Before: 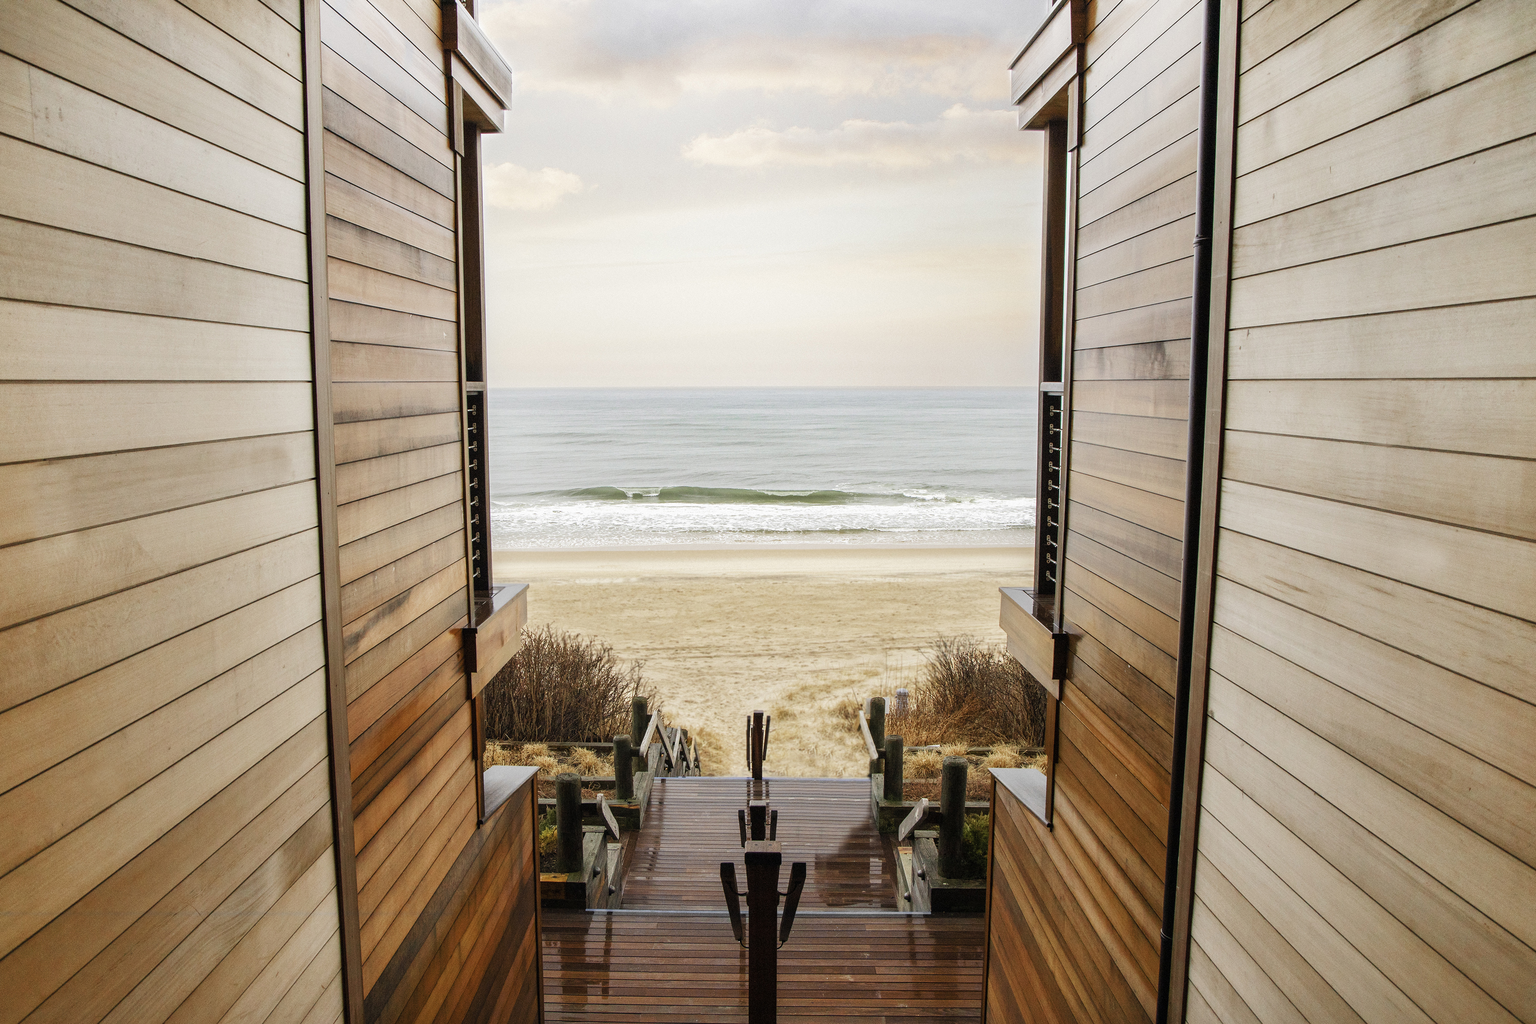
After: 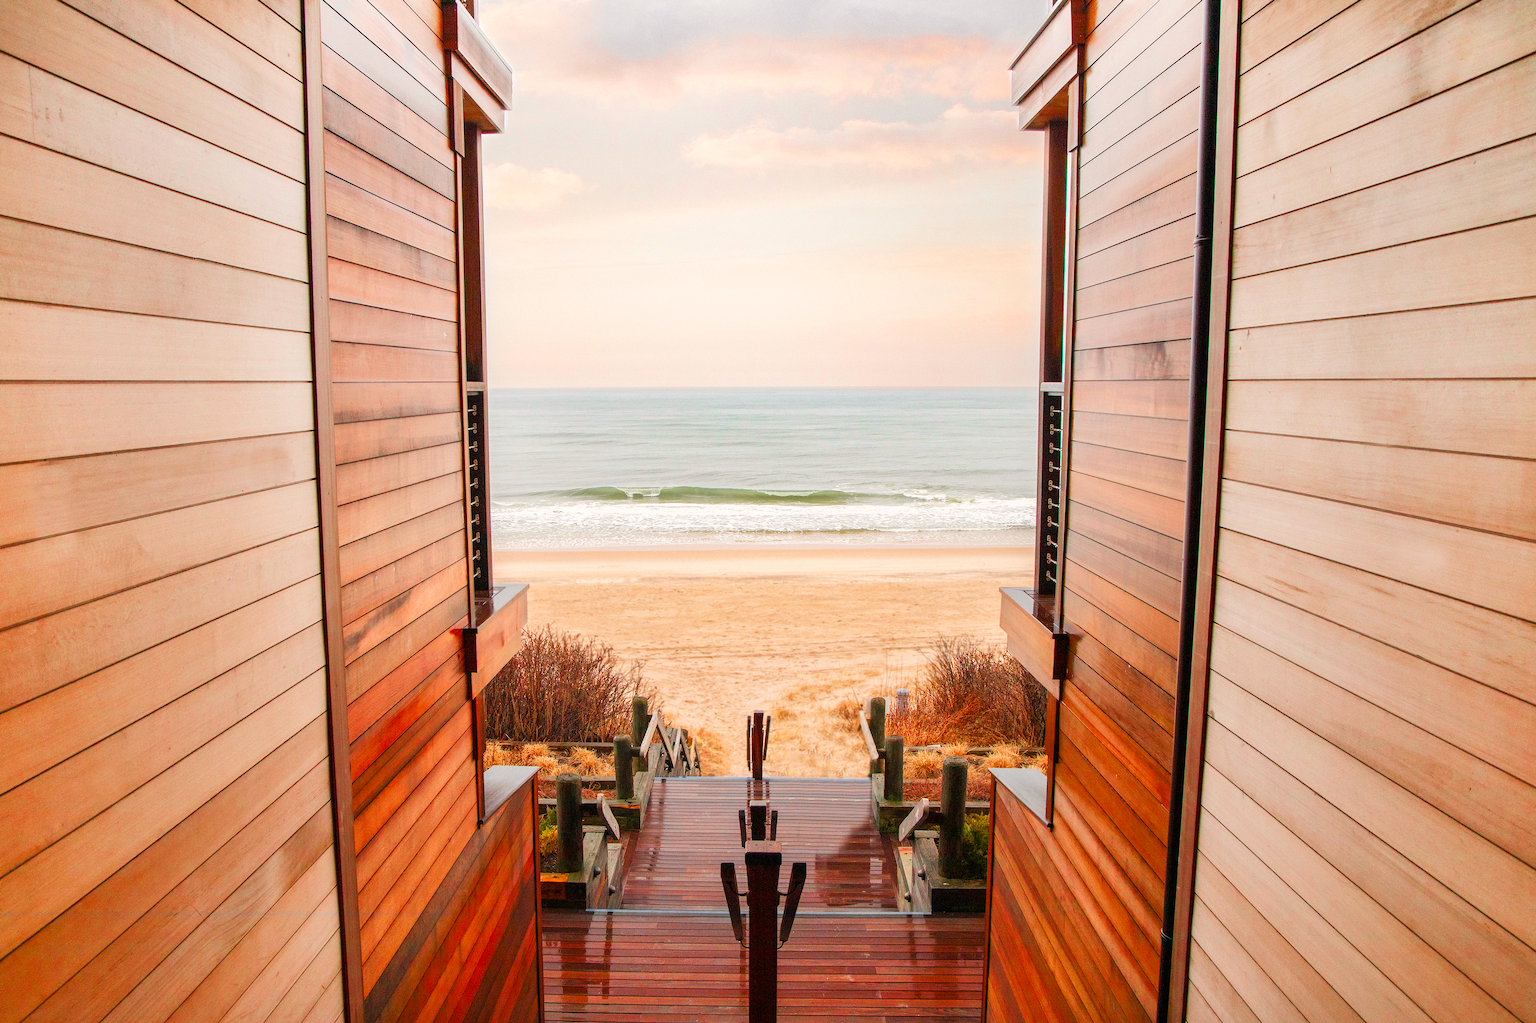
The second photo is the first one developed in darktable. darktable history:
white balance: red 1.009, blue 0.985
color zones: curves: ch0 [(0, 0.613) (0.01, 0.613) (0.245, 0.448) (0.498, 0.529) (0.642, 0.665) (0.879, 0.777) (0.99, 0.613)]; ch1 [(0, 0) (0.143, 0) (0.286, 0) (0.429, 0) (0.571, 0) (0.714, 0) (0.857, 0)], mix -131.09%
